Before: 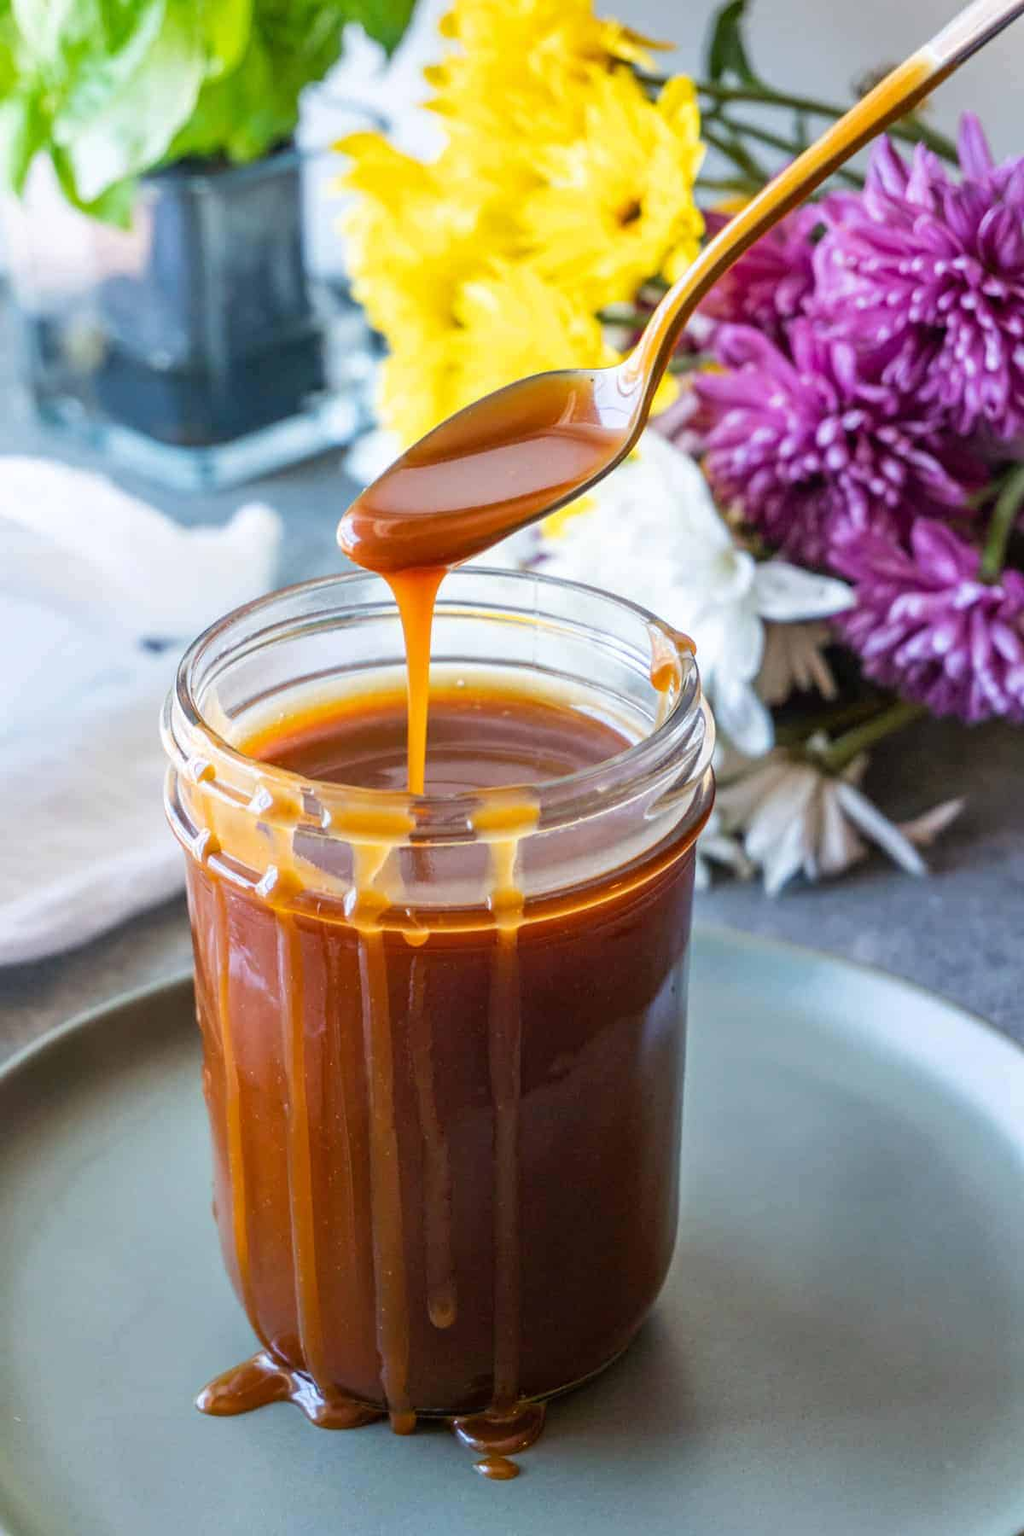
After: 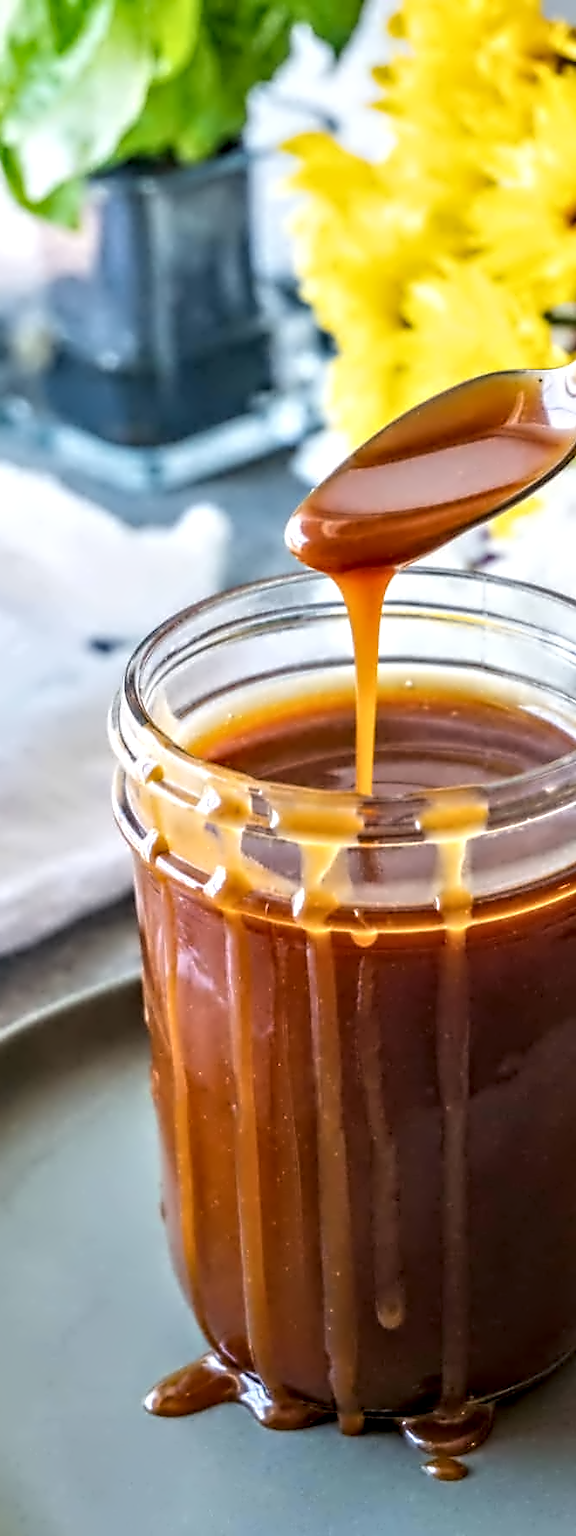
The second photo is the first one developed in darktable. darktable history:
contrast equalizer: octaves 7, y [[0.5, 0.542, 0.583, 0.625, 0.667, 0.708], [0.5 ×6], [0.5 ×6], [0, 0.033, 0.067, 0.1, 0.133, 0.167], [0, 0.05, 0.1, 0.15, 0.2, 0.25]]
local contrast: on, module defaults
crop: left 5.114%, right 38.589%
